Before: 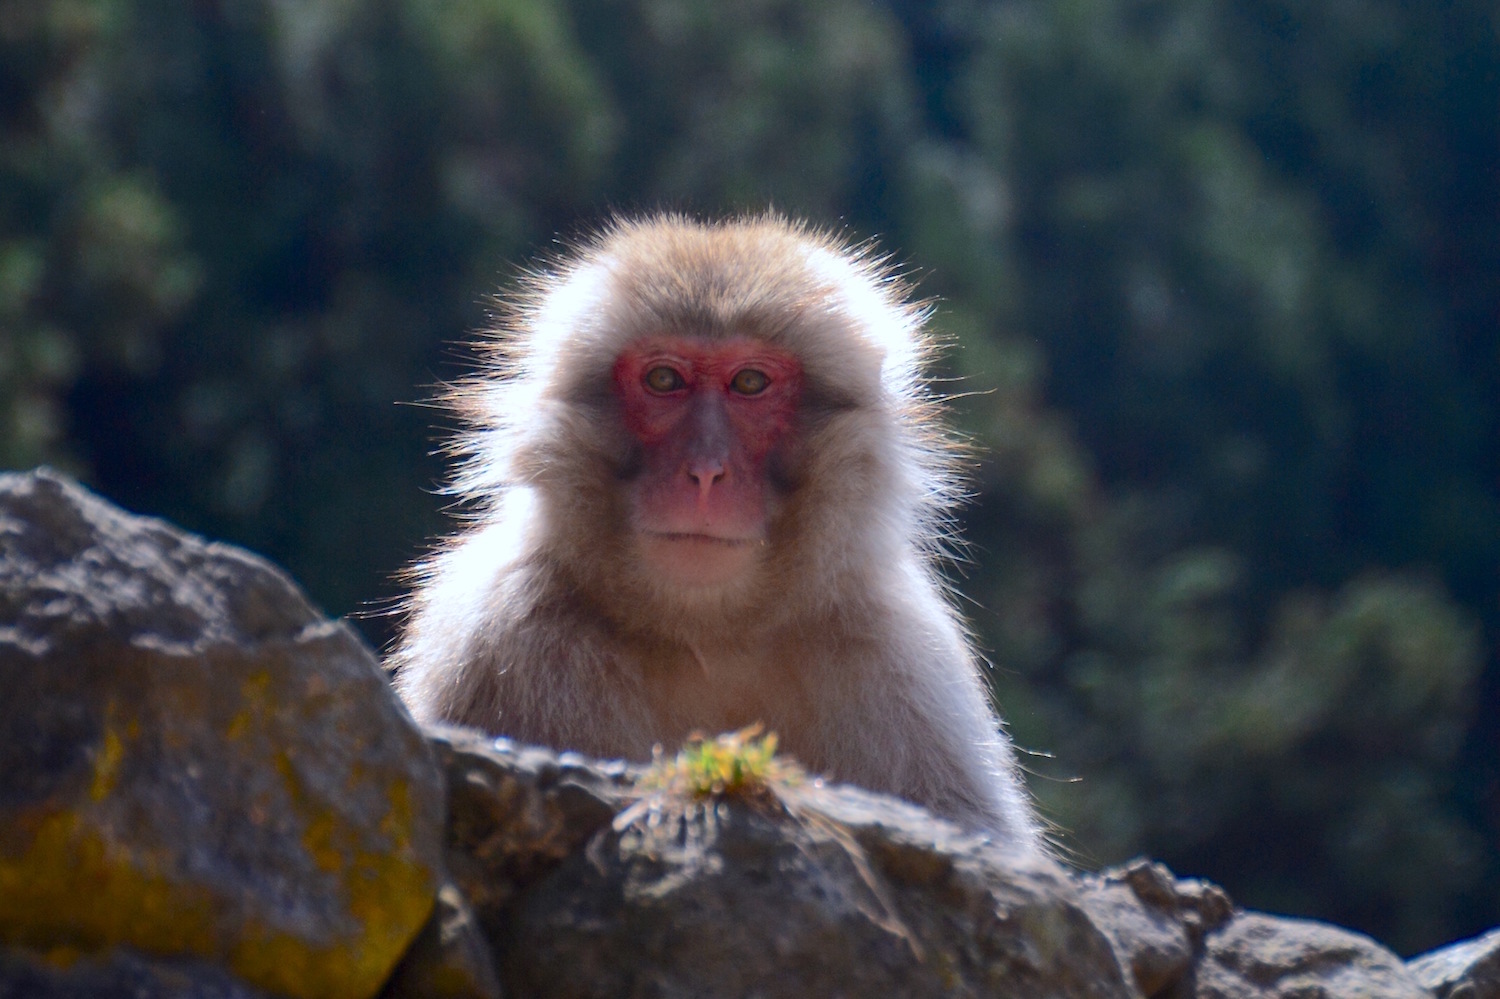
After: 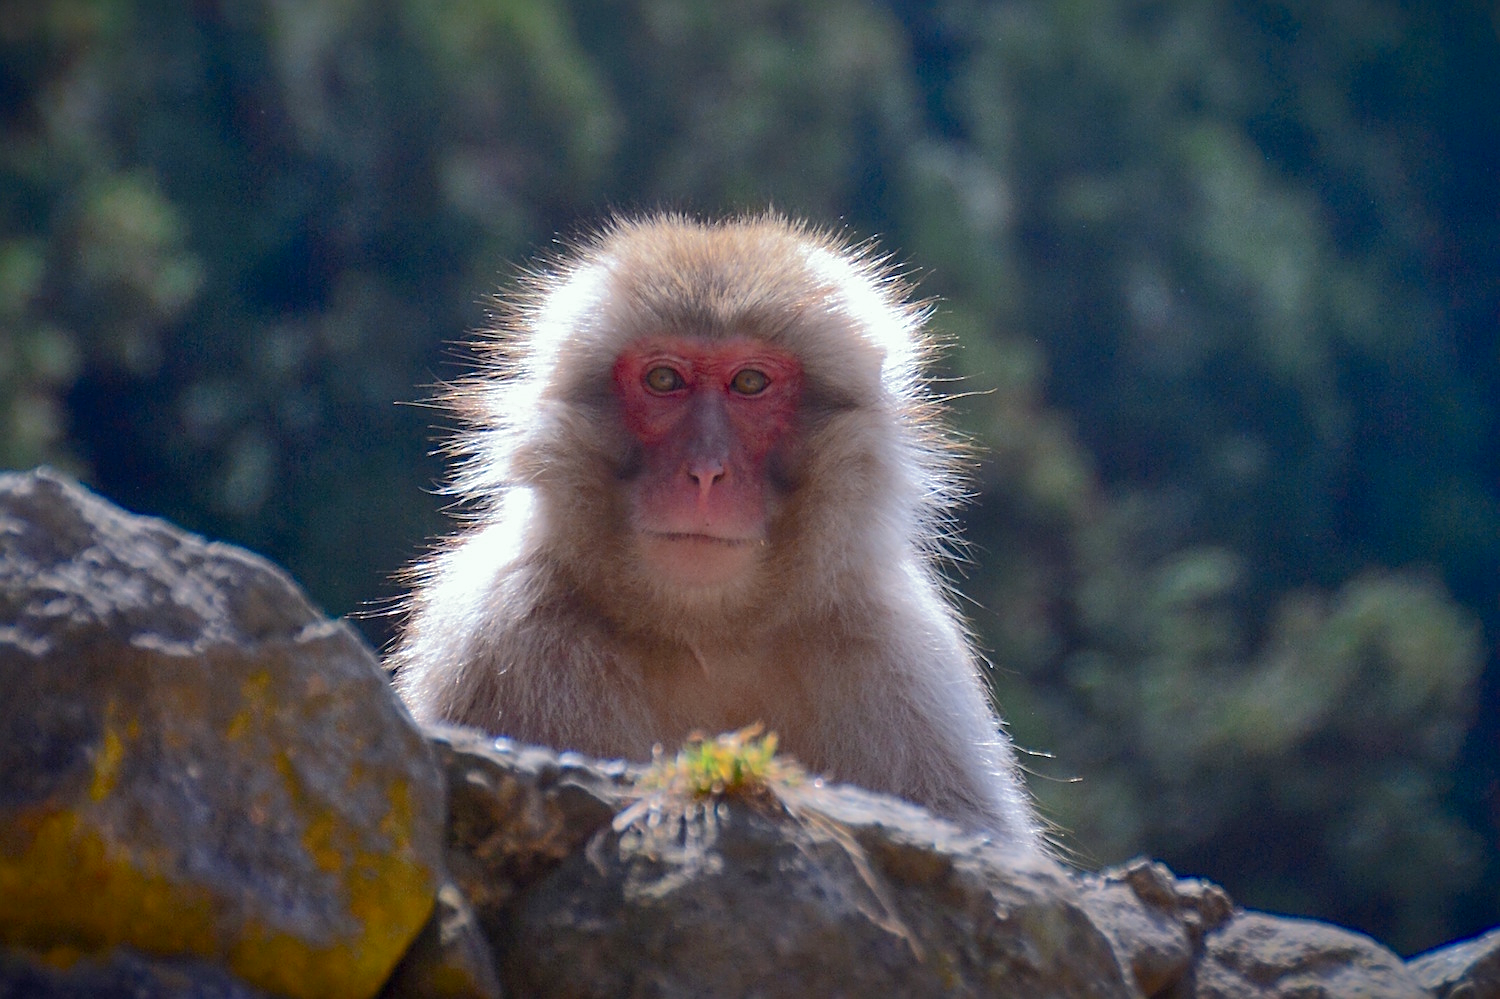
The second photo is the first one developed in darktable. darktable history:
vignetting: fall-off start 98.29%, fall-off radius 100%, brightness -1, saturation 0.5, width/height ratio 1.428
shadows and highlights: on, module defaults
sharpen: amount 0.6
split-toning: shadows › saturation 0.61, highlights › saturation 0.58, balance -28.74, compress 87.36%
